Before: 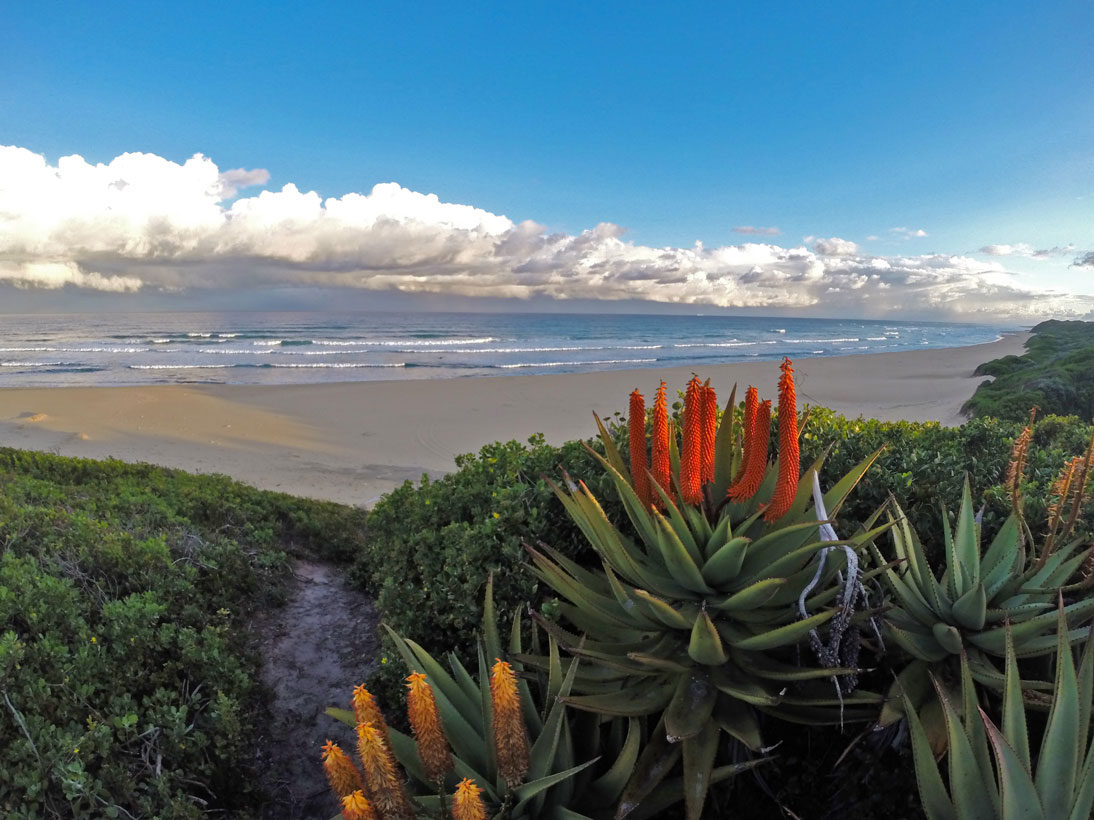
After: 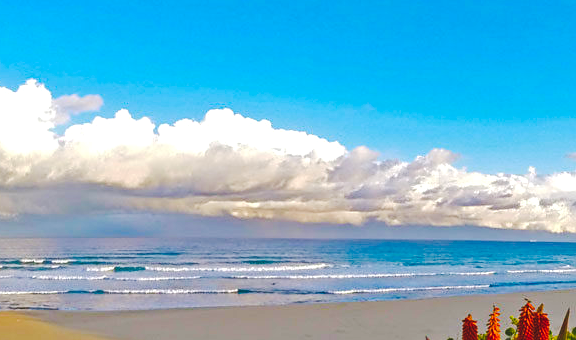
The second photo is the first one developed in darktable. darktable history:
local contrast: on, module defaults
sharpen: radius 1.868, amount 0.4, threshold 1.317
crop: left 15.342%, top 9.041%, right 30.759%, bottom 49.058%
color balance rgb: shadows lift › chroma 2.063%, shadows lift › hue 185.23°, linear chroma grading › shadows 10.2%, linear chroma grading › highlights 9.453%, linear chroma grading › global chroma 15.185%, linear chroma grading › mid-tones 14.781%, perceptual saturation grading › global saturation 36.37%, perceptual saturation grading › shadows 35.126%
tone curve: curves: ch0 [(0, 0) (0.003, 0.126) (0.011, 0.129) (0.025, 0.129) (0.044, 0.136) (0.069, 0.145) (0.1, 0.162) (0.136, 0.182) (0.177, 0.211) (0.224, 0.254) (0.277, 0.307) (0.335, 0.366) (0.399, 0.441) (0.468, 0.533) (0.543, 0.624) (0.623, 0.702) (0.709, 0.774) (0.801, 0.835) (0.898, 0.904) (1, 1)], preserve colors none
